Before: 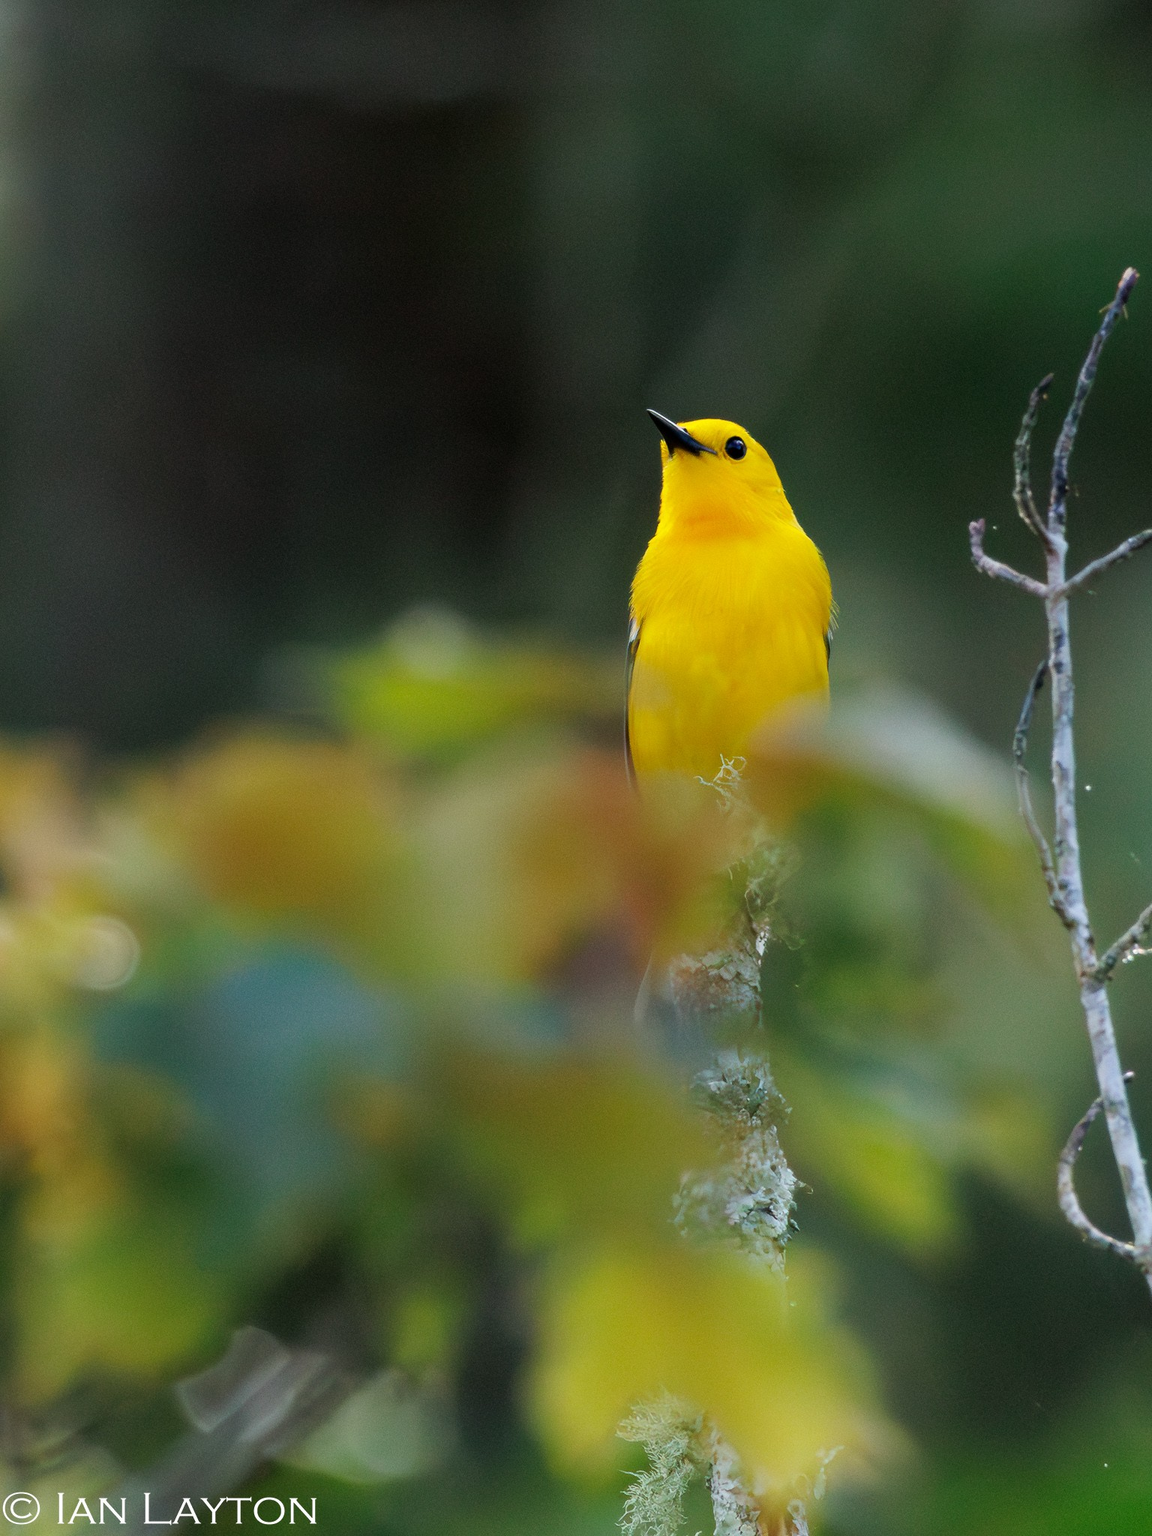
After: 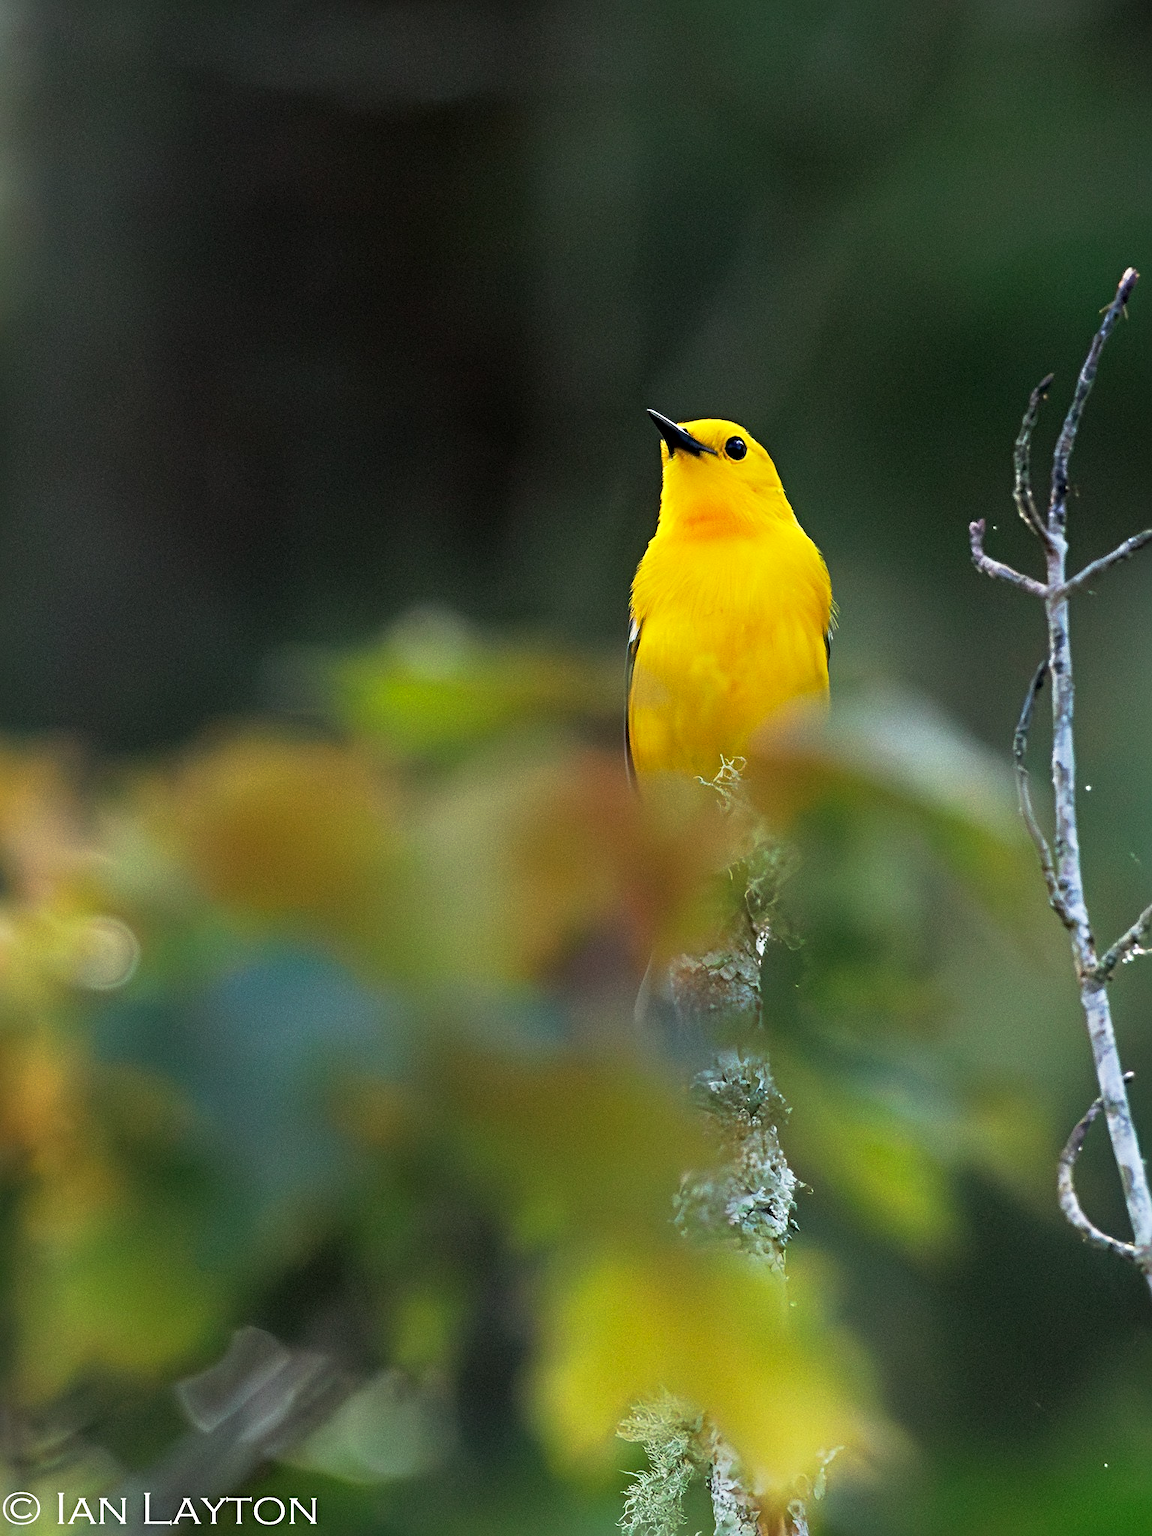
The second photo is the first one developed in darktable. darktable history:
sharpen: radius 4.914
base curve: curves: ch0 [(0, 0) (0.257, 0.25) (0.482, 0.586) (0.757, 0.871) (1, 1)], preserve colors none
